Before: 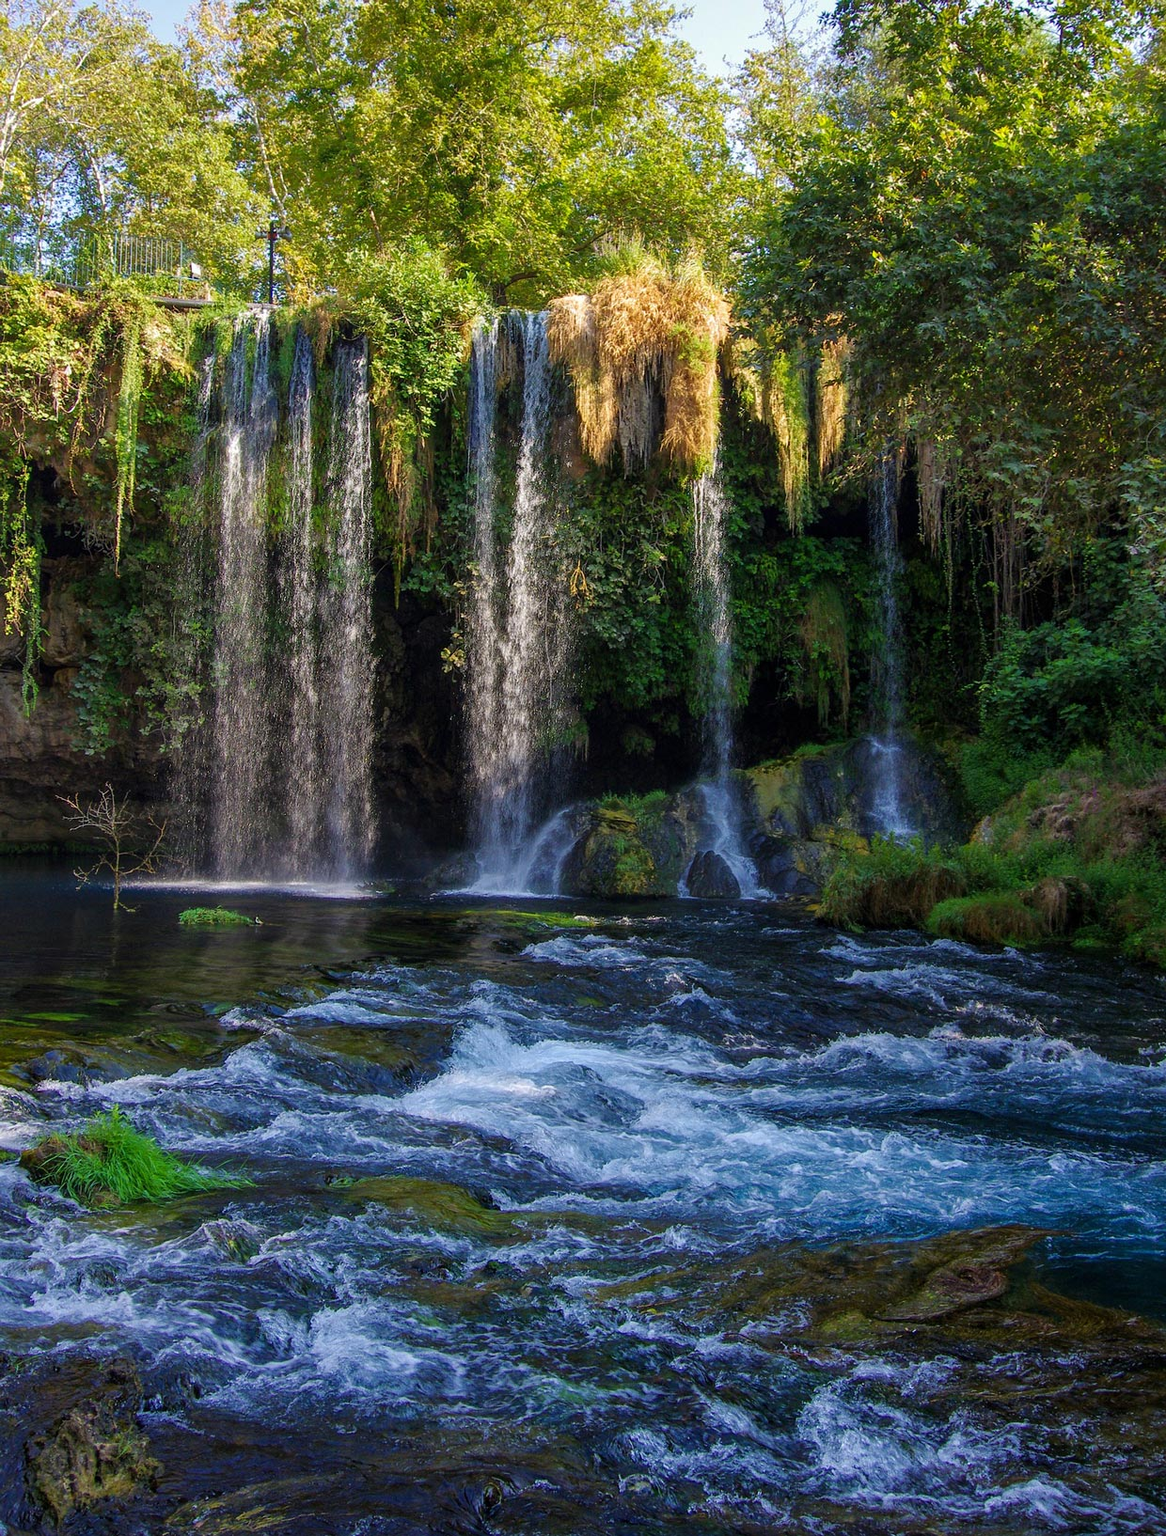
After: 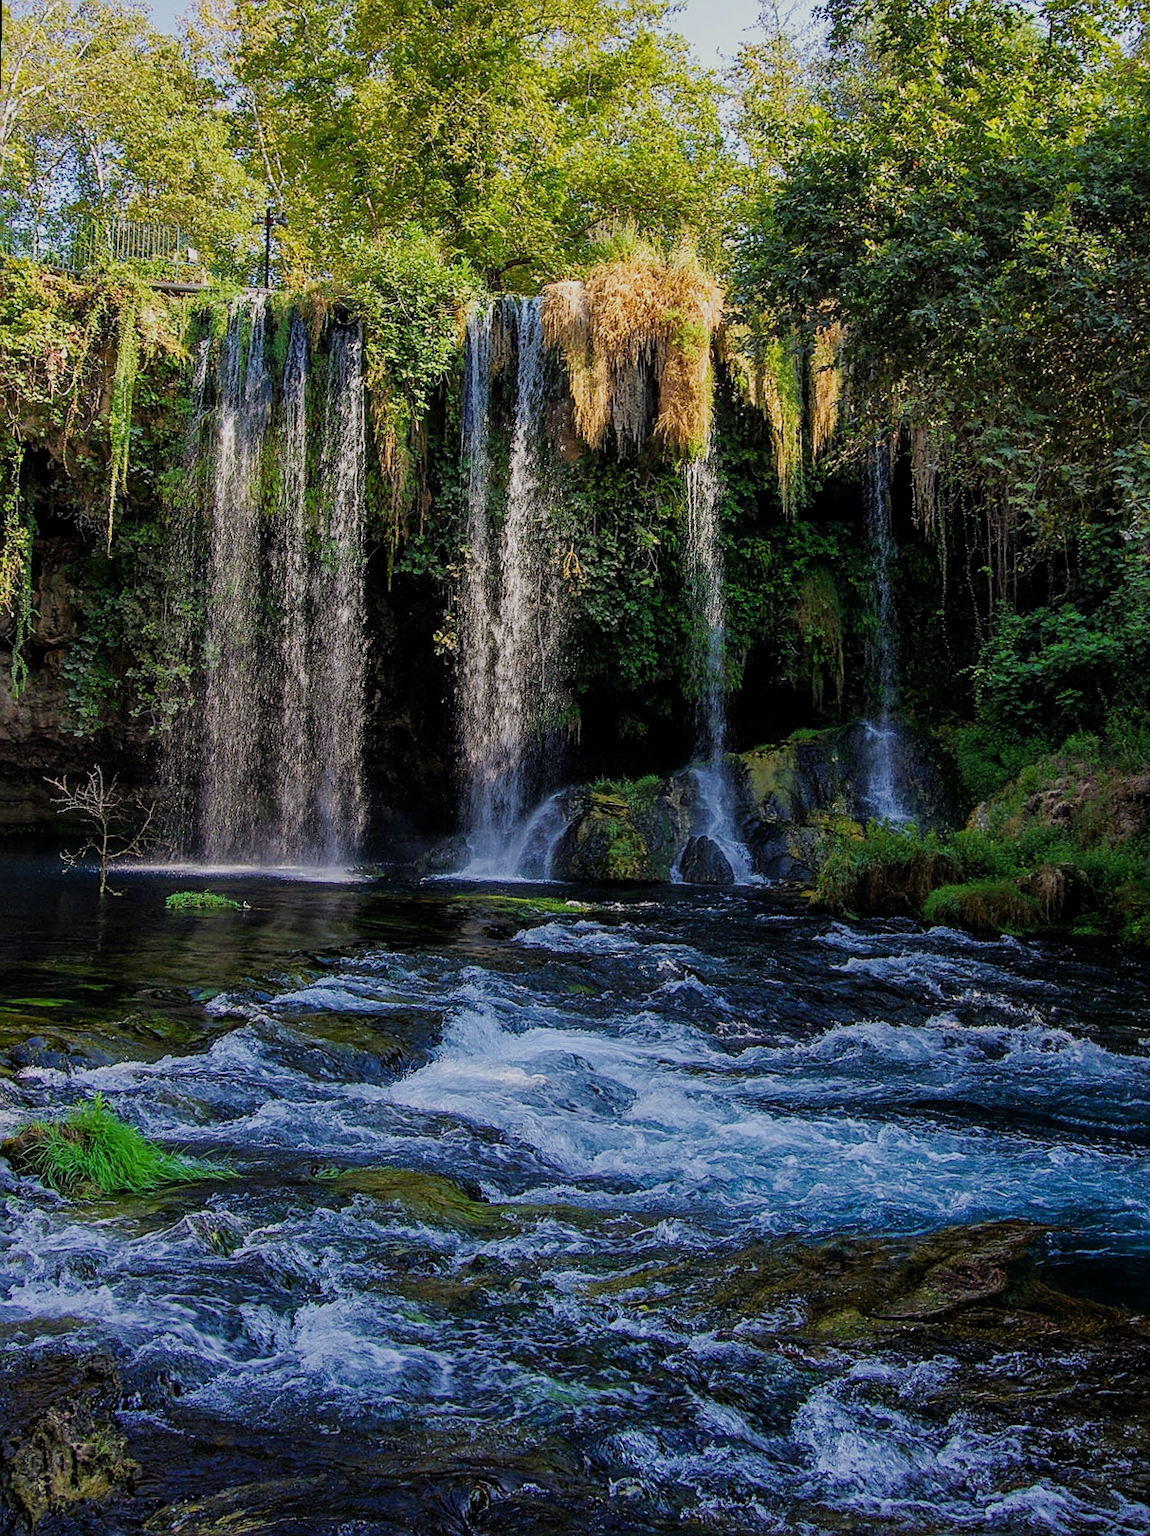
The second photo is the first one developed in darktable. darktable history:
sharpen: on, module defaults
rotate and perspective: rotation 0.226°, lens shift (vertical) -0.042, crop left 0.023, crop right 0.982, crop top 0.006, crop bottom 0.994
filmic rgb: black relative exposure -7.65 EV, white relative exposure 4.56 EV, hardness 3.61
